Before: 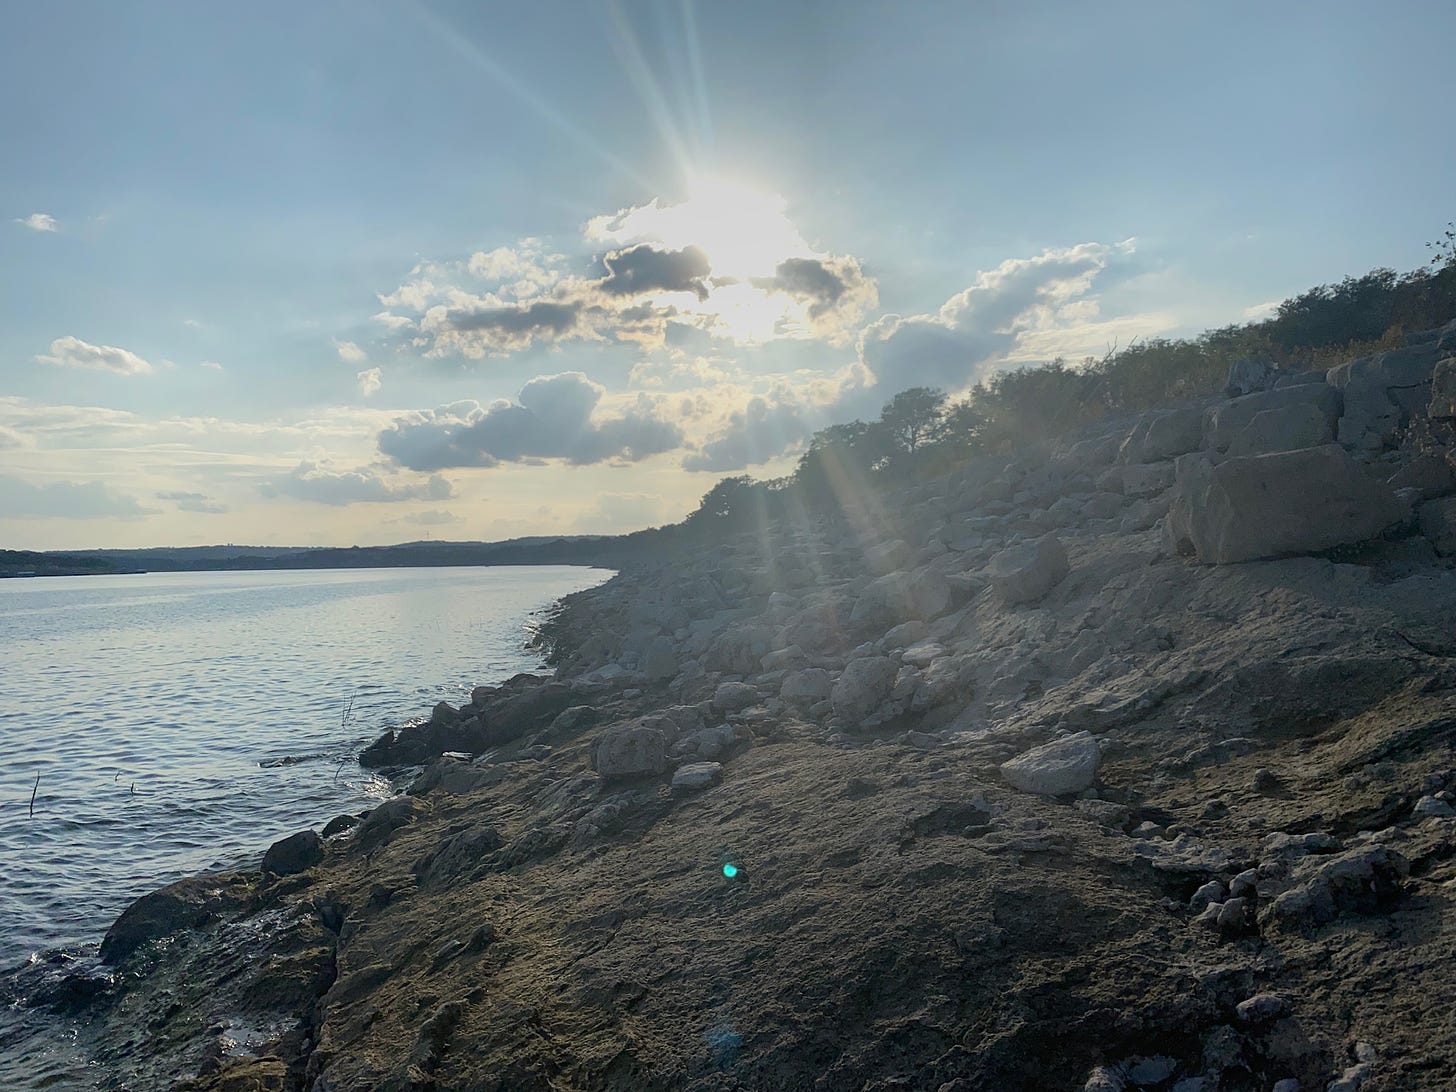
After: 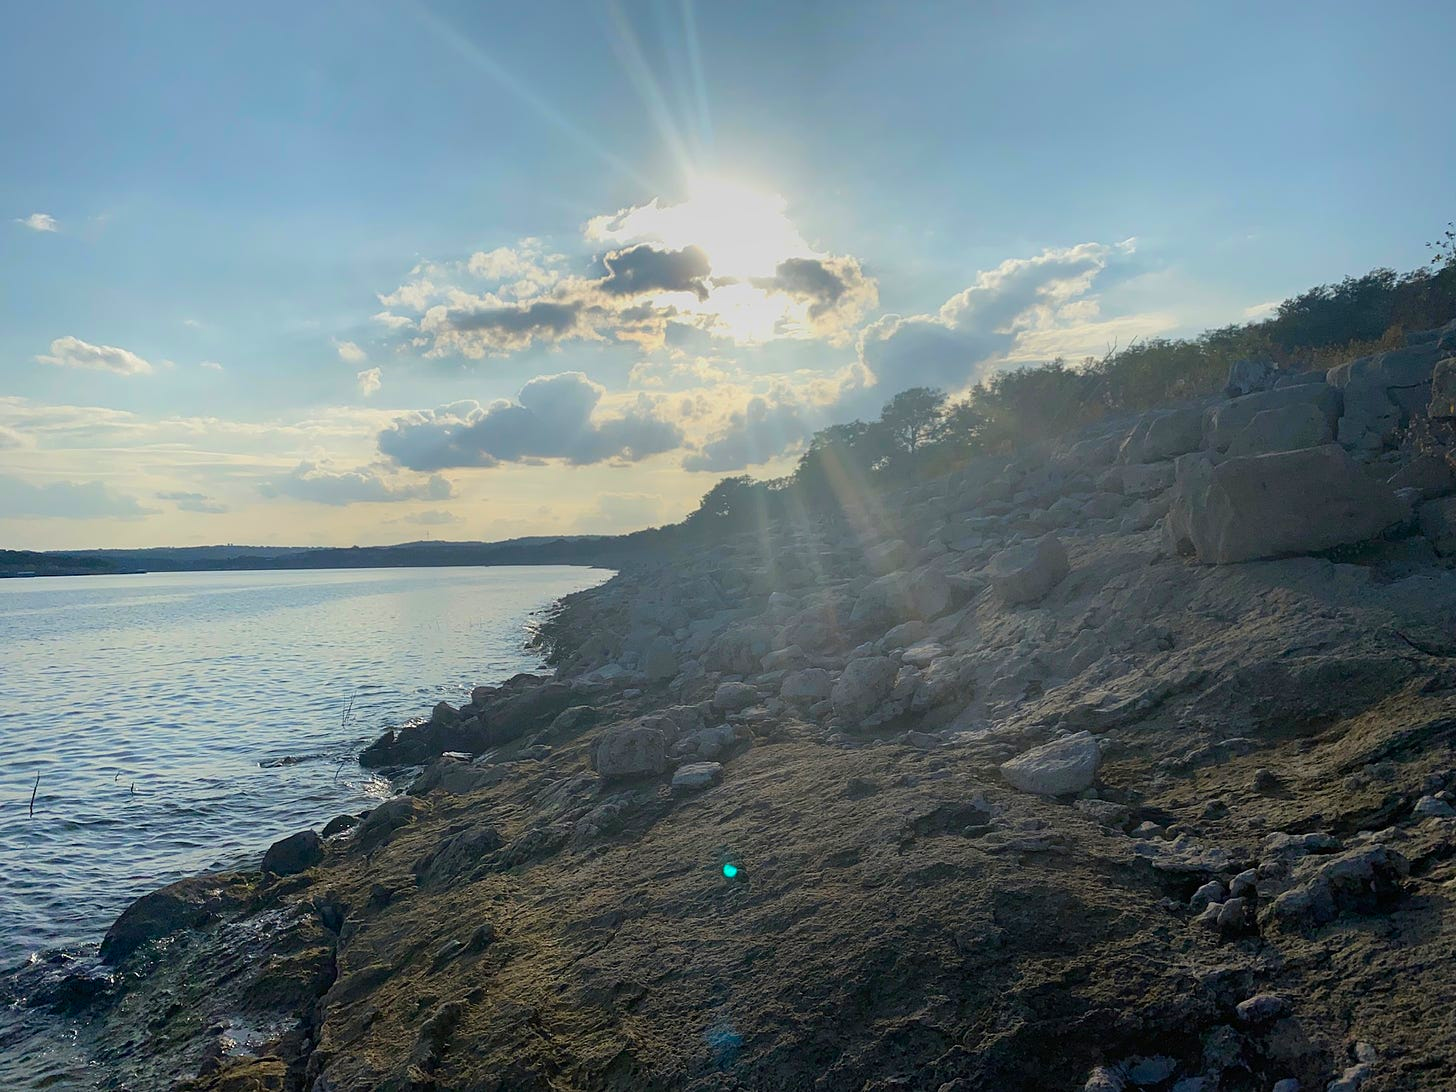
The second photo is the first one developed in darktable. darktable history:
color correction: highlights b* 0.049, saturation 1.35
